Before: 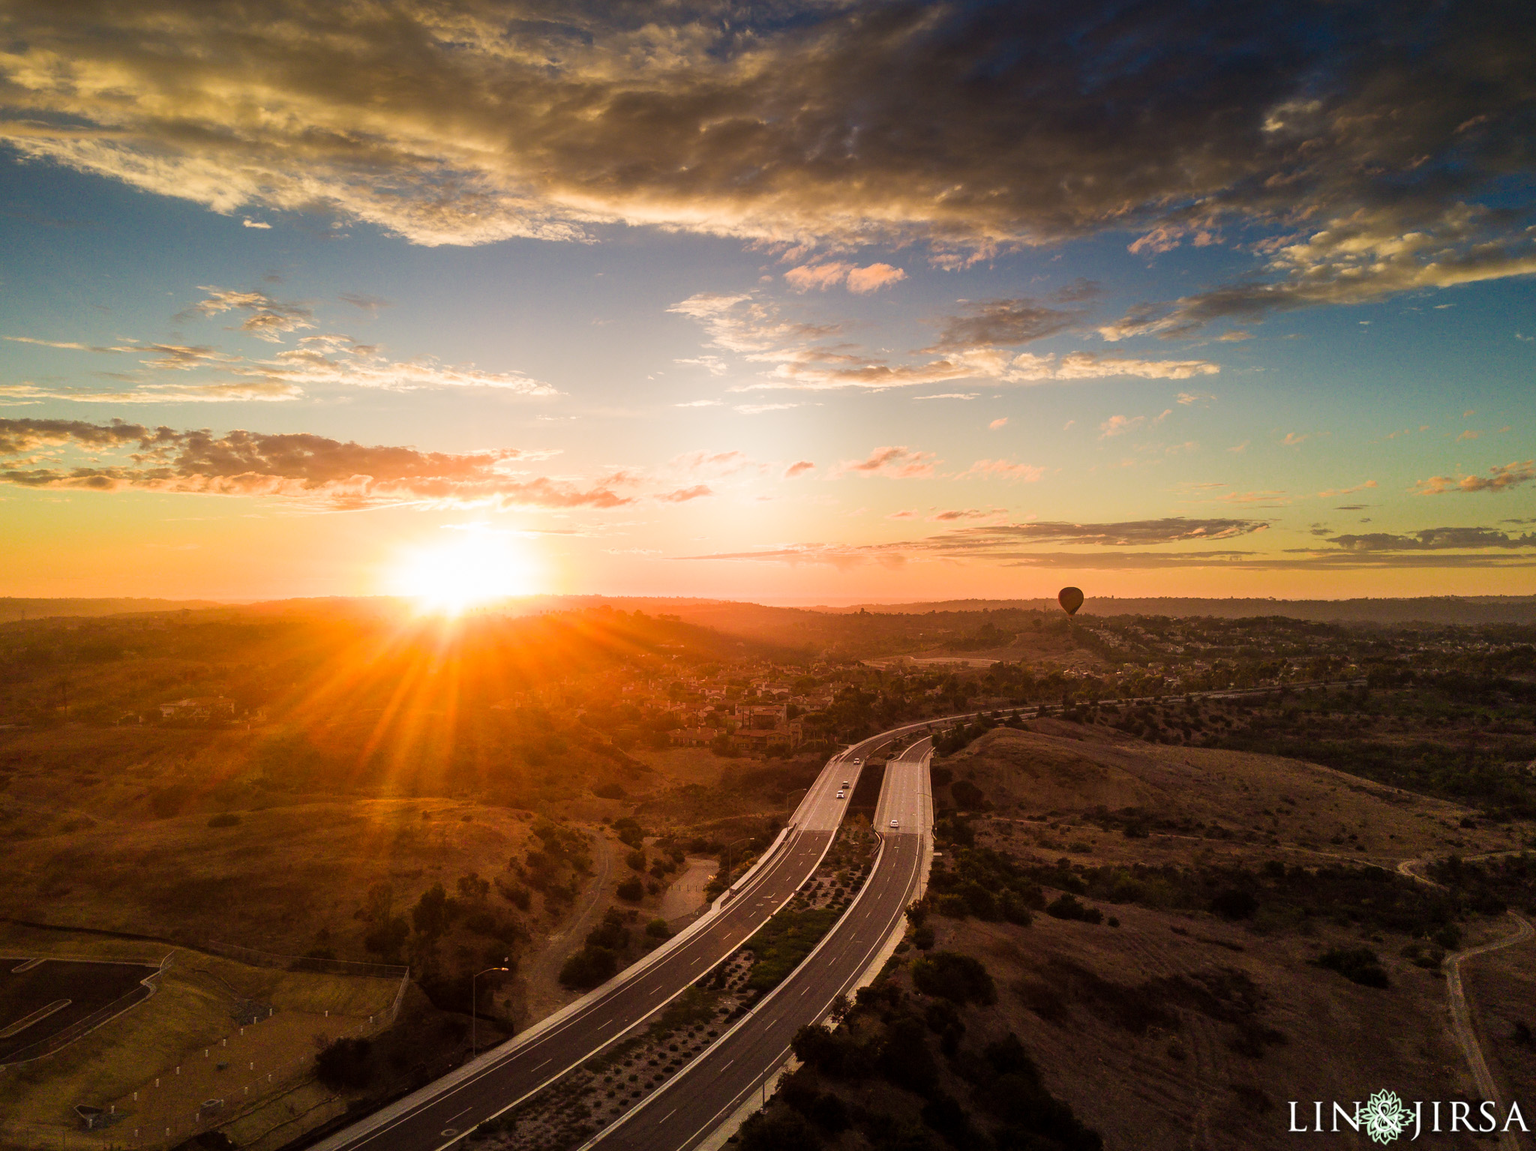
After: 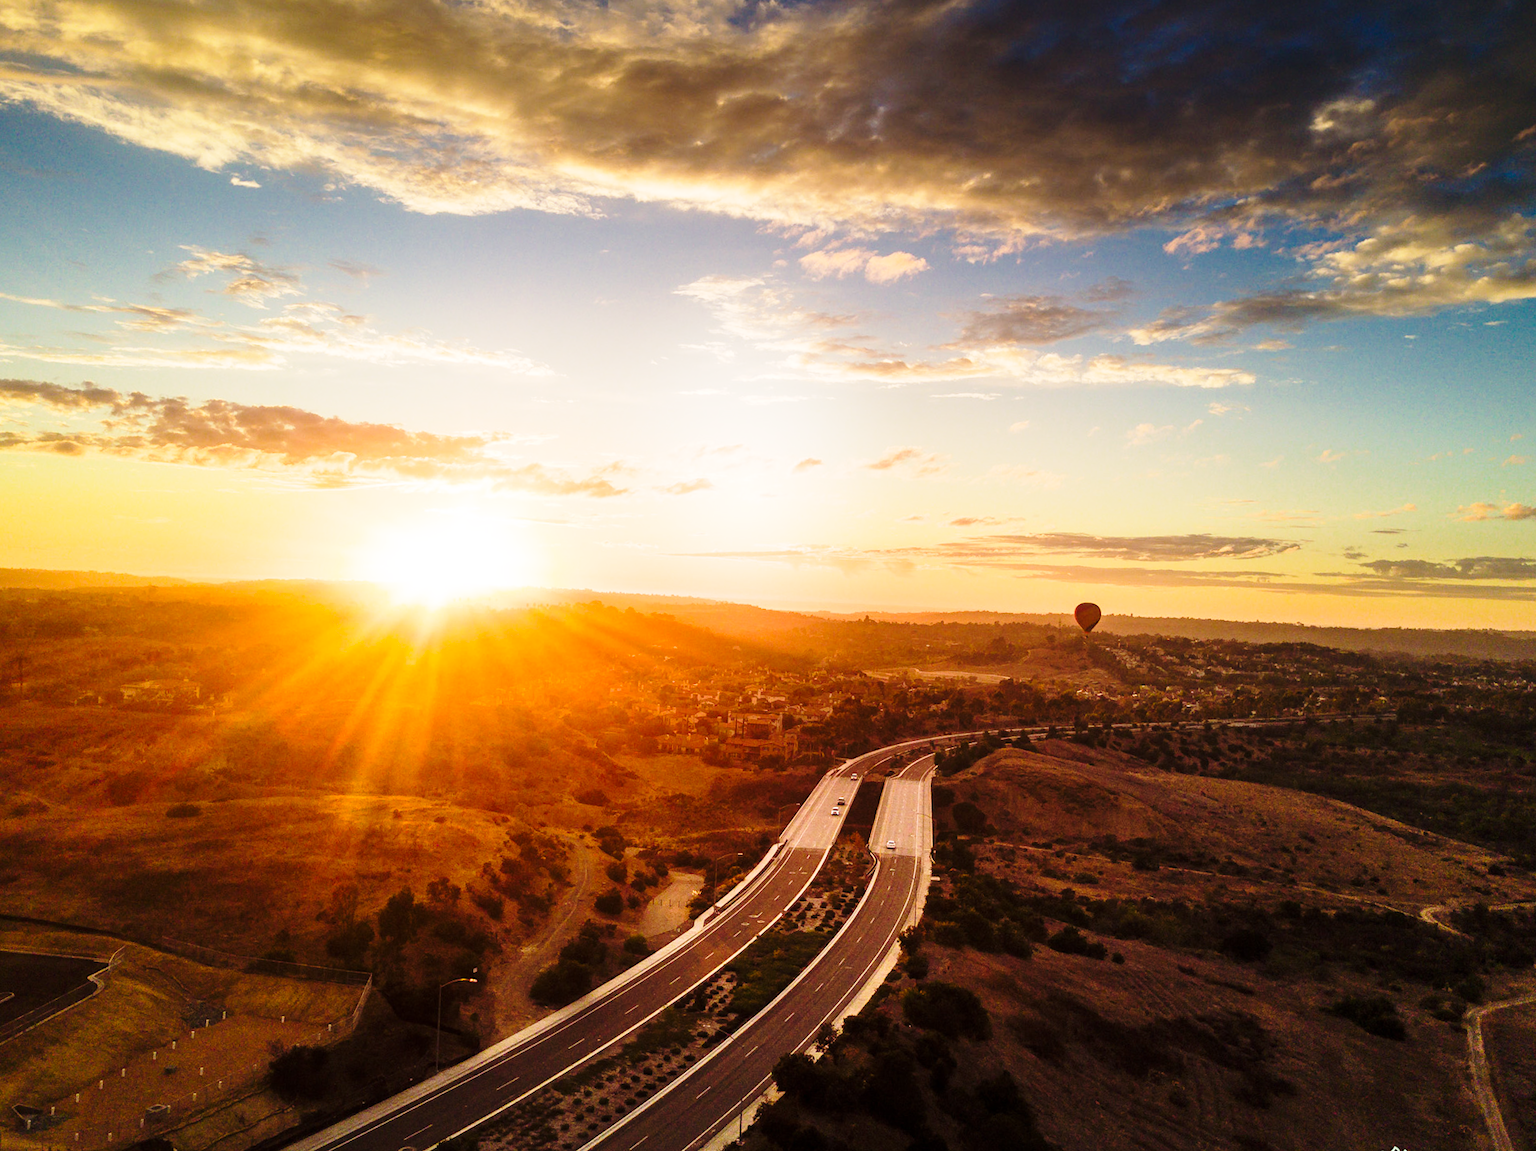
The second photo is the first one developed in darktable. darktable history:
crop and rotate: angle -2.46°
base curve: curves: ch0 [(0, 0) (0.028, 0.03) (0.121, 0.232) (0.46, 0.748) (0.859, 0.968) (1, 1)], preserve colors none
